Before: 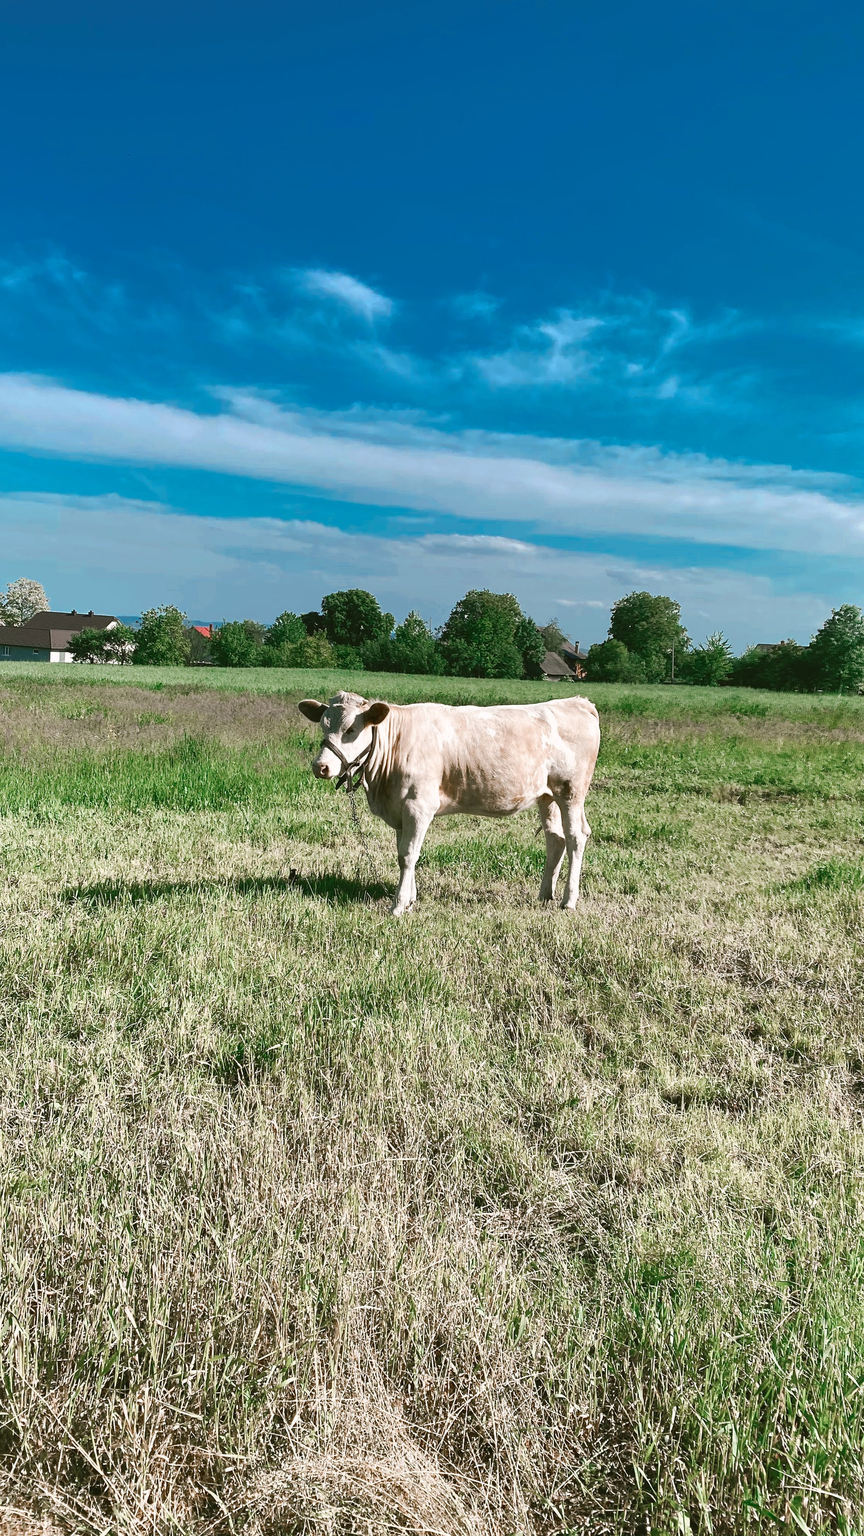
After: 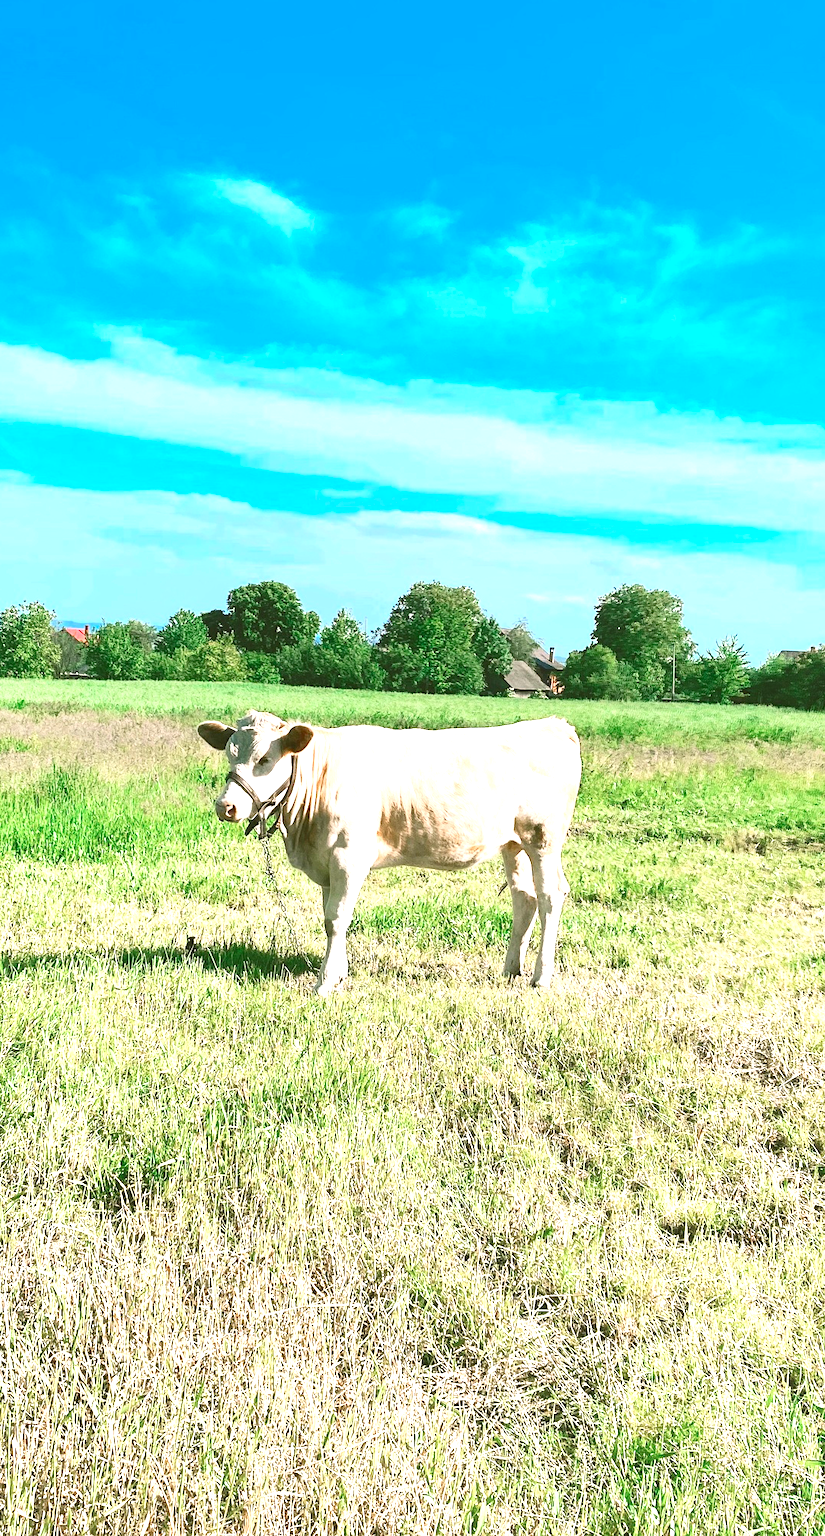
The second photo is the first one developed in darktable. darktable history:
contrast brightness saturation: contrast 0.197, brightness 0.165, saturation 0.222
exposure: exposure 1.206 EV, compensate exposure bias true, compensate highlight preservation false
crop: left 16.577%, top 8.595%, right 8.187%, bottom 12.688%
